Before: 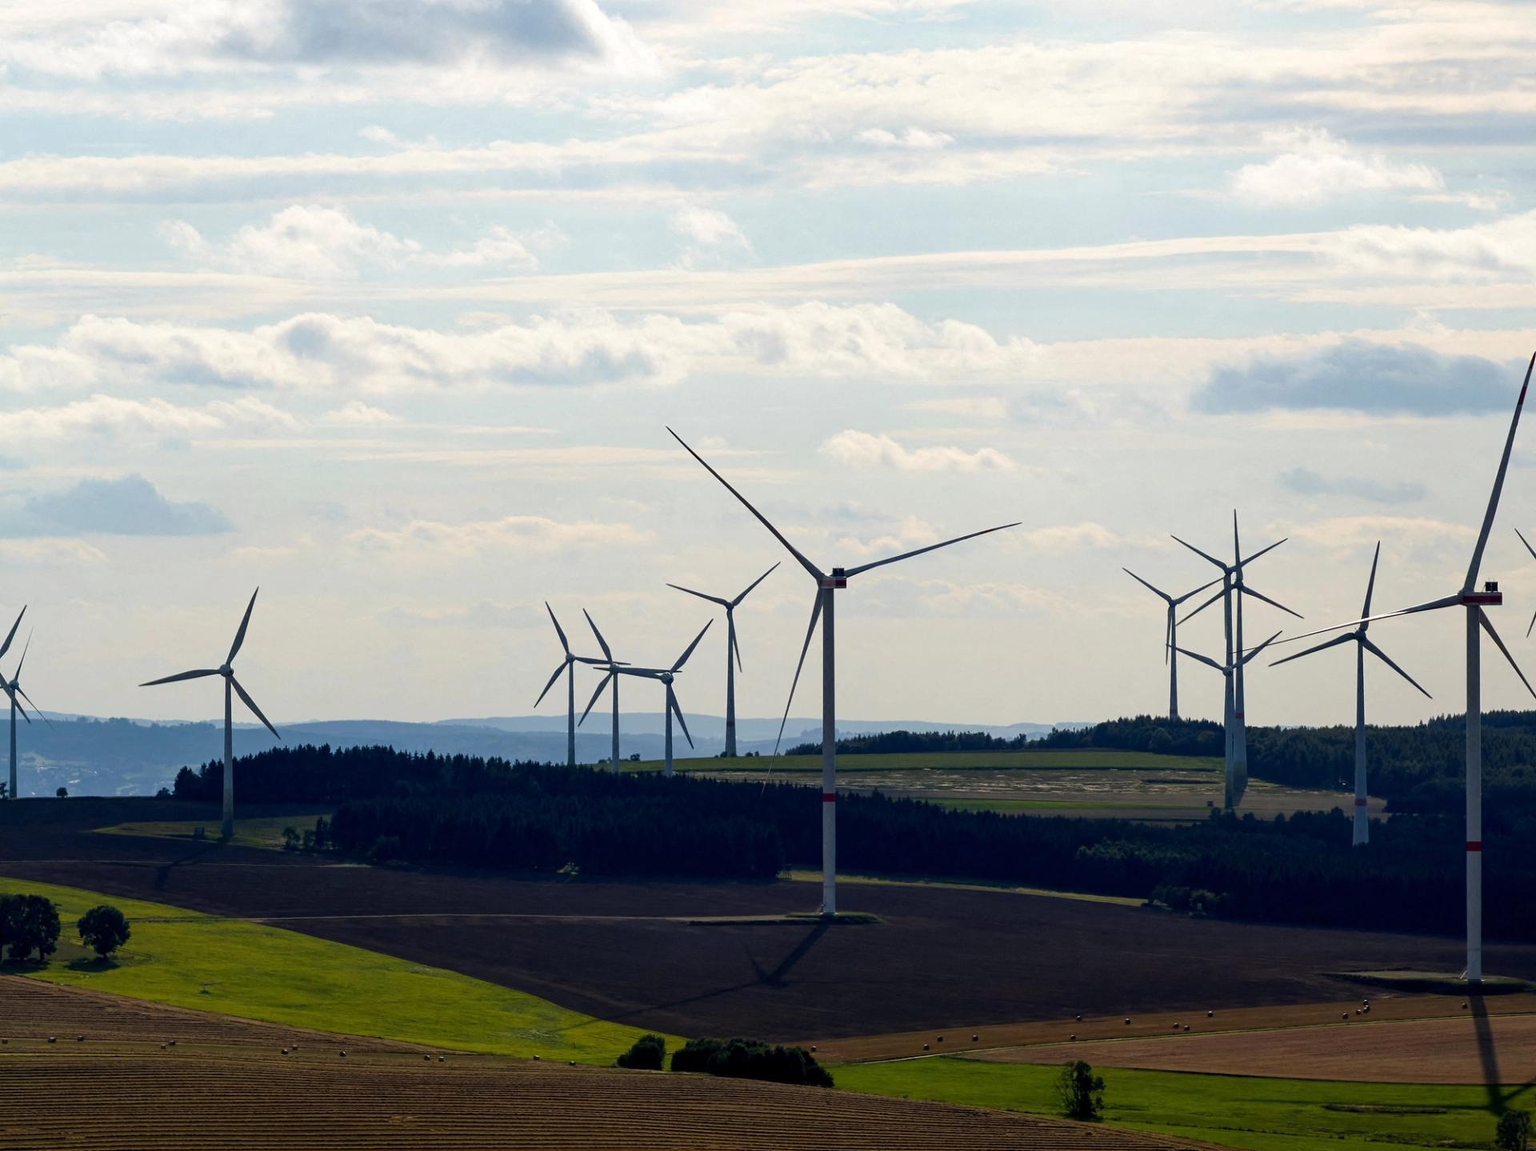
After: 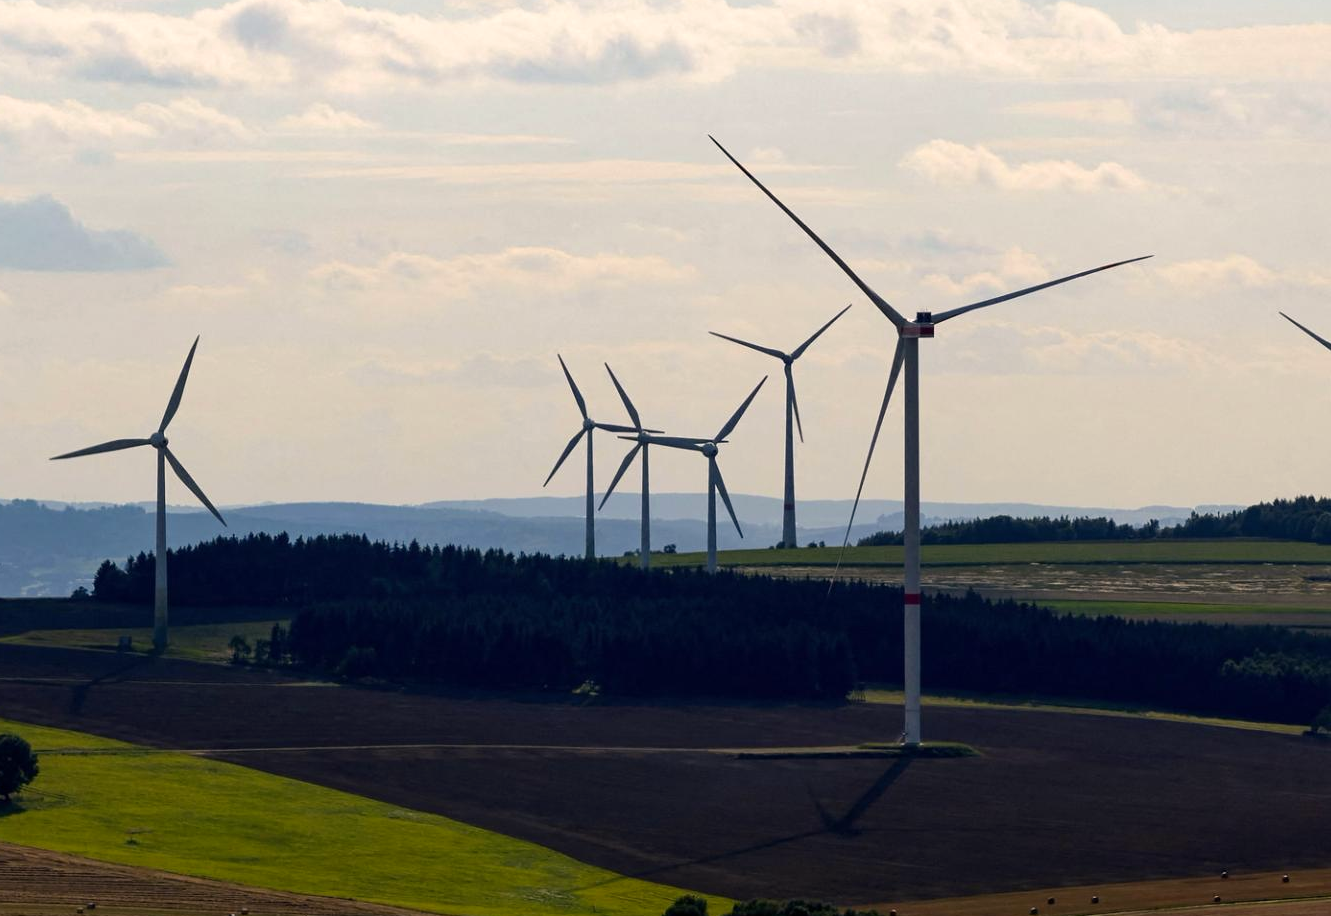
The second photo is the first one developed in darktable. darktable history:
crop: left 6.488%, top 27.668%, right 24.183%, bottom 8.656%
color correction: highlights a* 3.84, highlights b* 5.07
